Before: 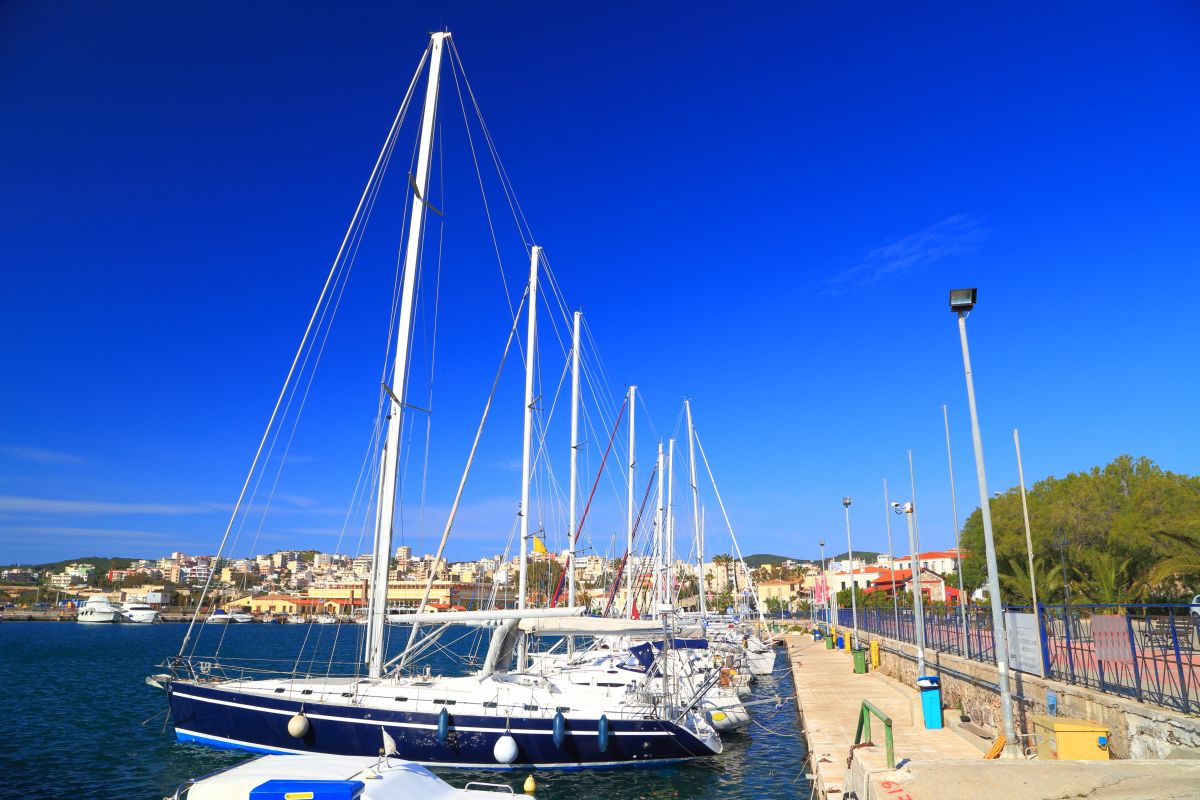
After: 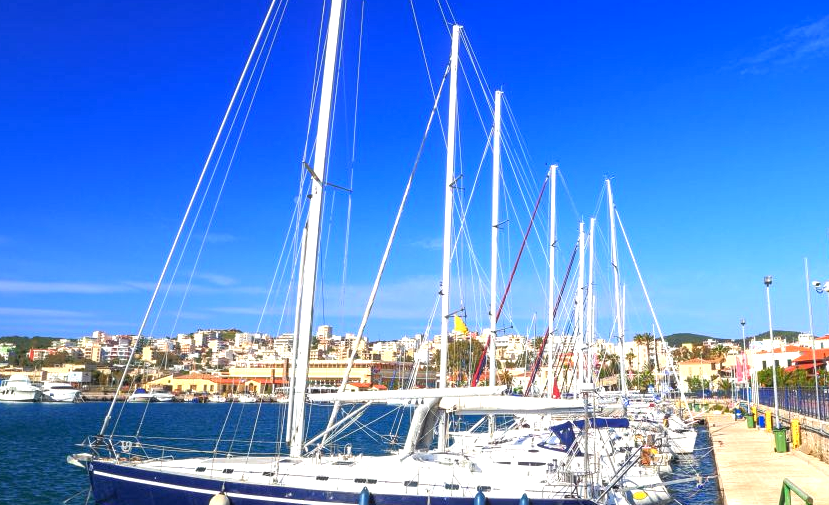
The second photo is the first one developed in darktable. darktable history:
exposure: exposure 0.556 EV, compensate highlight preservation false
shadows and highlights: shadows 36.3, highlights -27.55, highlights color adjustment 72.36%, soften with gaussian
crop: left 6.611%, top 27.704%, right 24.292%, bottom 9.088%
local contrast: on, module defaults
